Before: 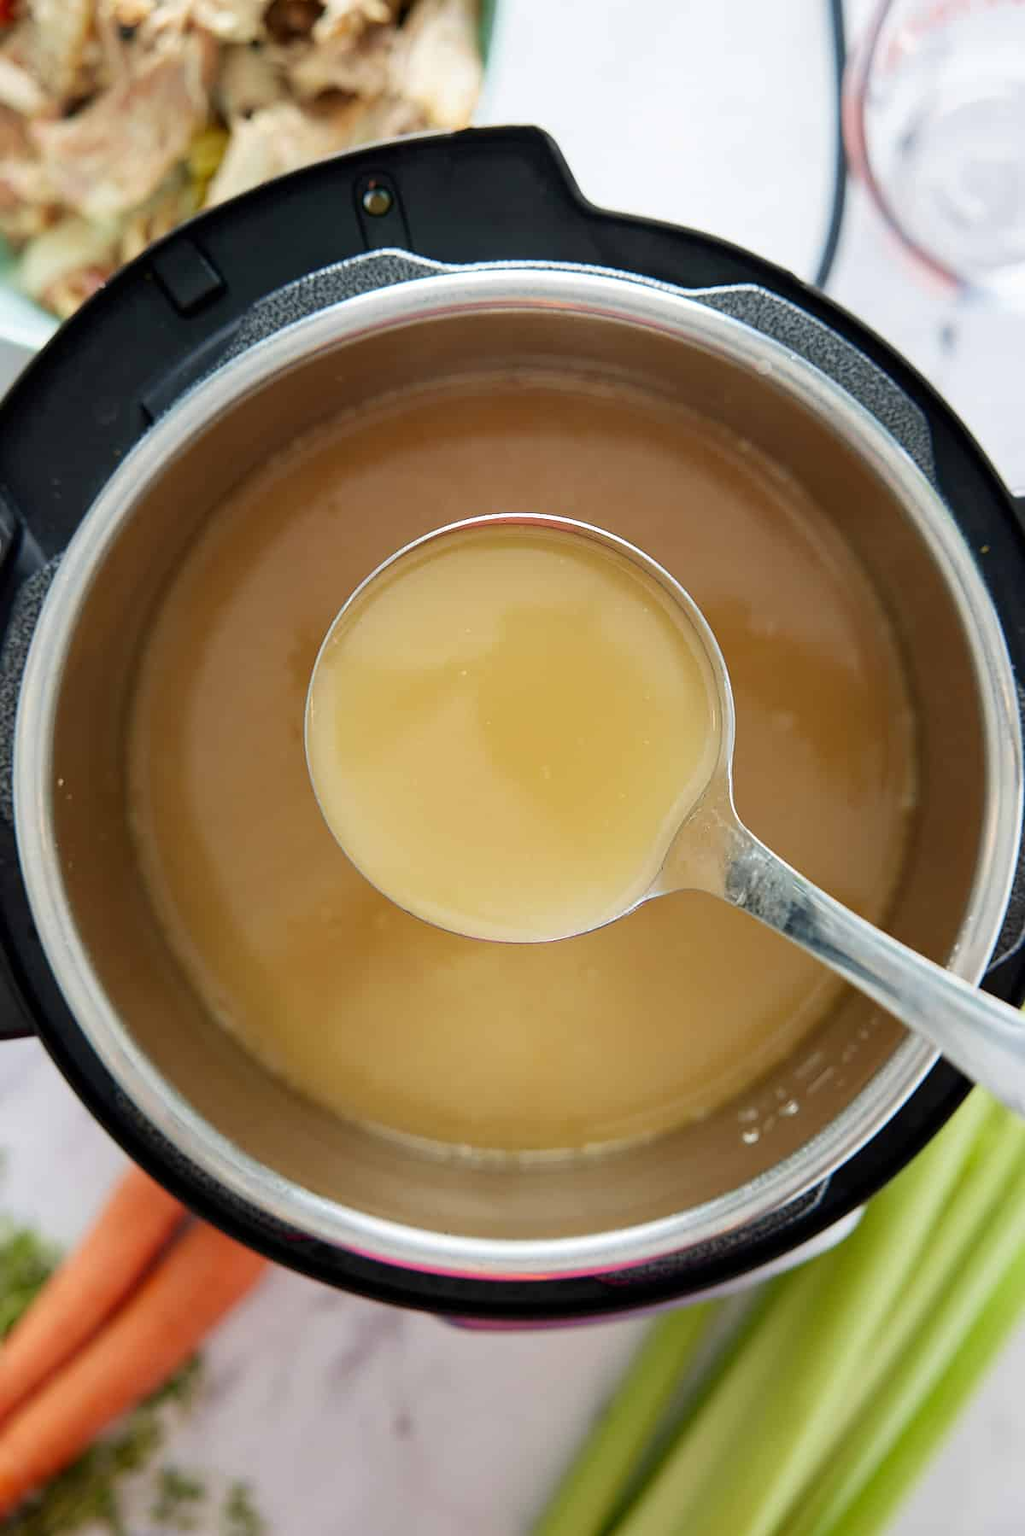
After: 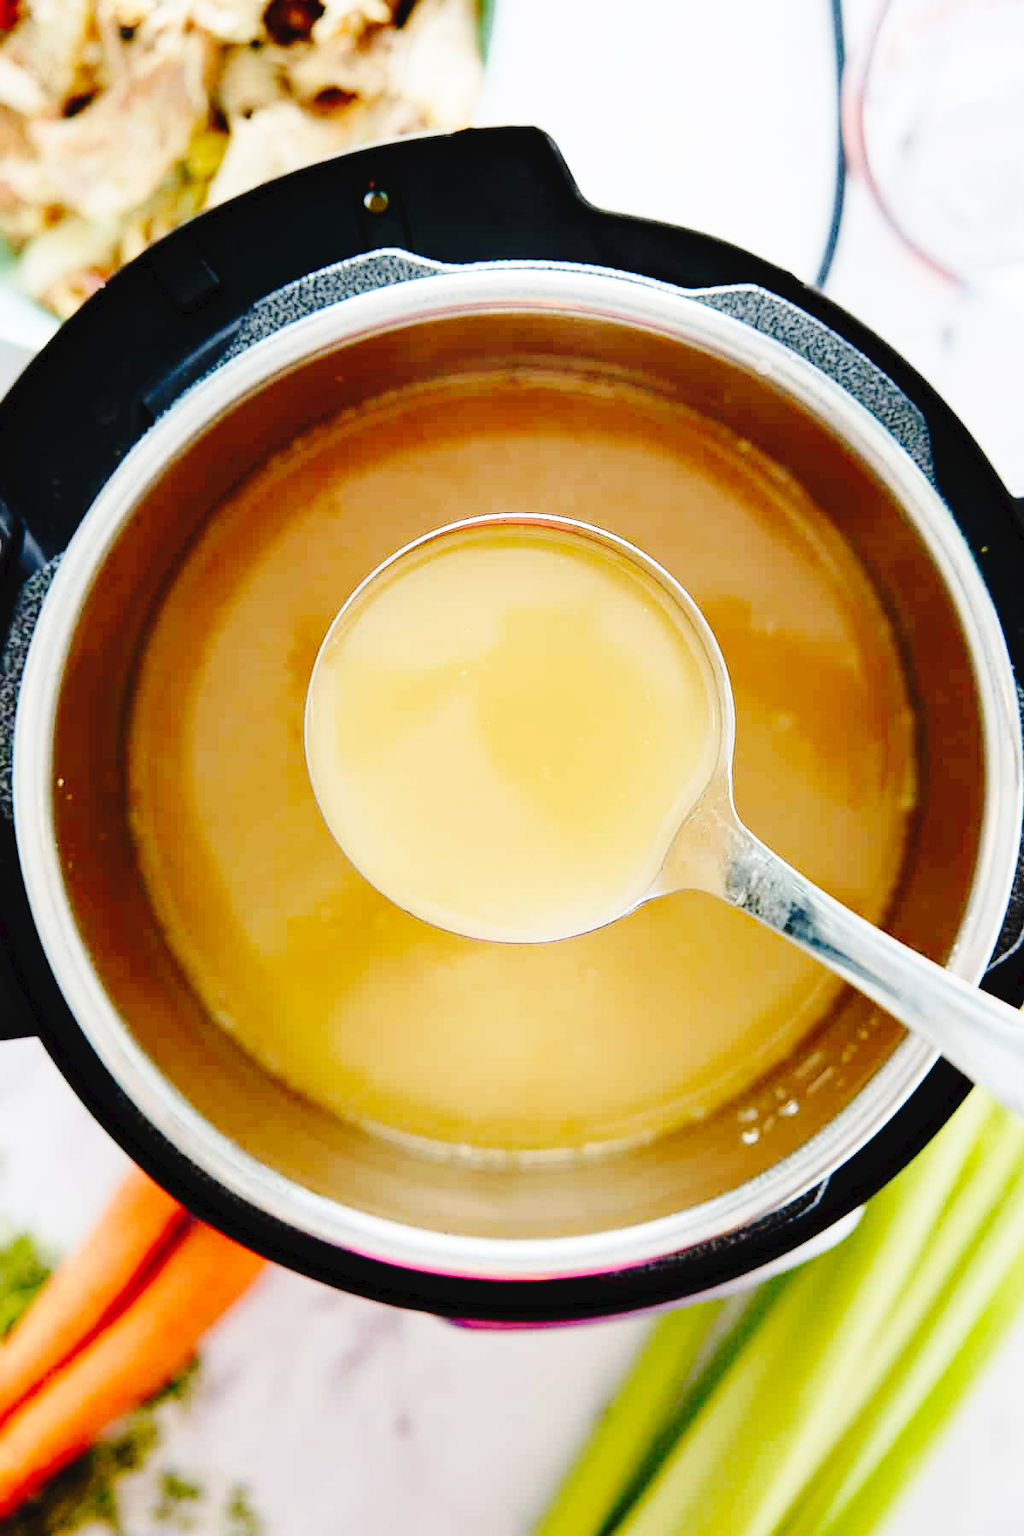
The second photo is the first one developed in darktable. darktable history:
tone curve: curves: ch0 [(0, 0) (0.003, 0.03) (0.011, 0.032) (0.025, 0.035) (0.044, 0.038) (0.069, 0.041) (0.1, 0.058) (0.136, 0.091) (0.177, 0.133) (0.224, 0.181) (0.277, 0.268) (0.335, 0.363) (0.399, 0.461) (0.468, 0.554) (0.543, 0.633) (0.623, 0.709) (0.709, 0.784) (0.801, 0.869) (0.898, 0.938) (1, 1)], preserve colors none
base curve: curves: ch0 [(0, 0) (0.036, 0.025) (0.121, 0.166) (0.206, 0.329) (0.605, 0.79) (1, 1)], preserve colors none
